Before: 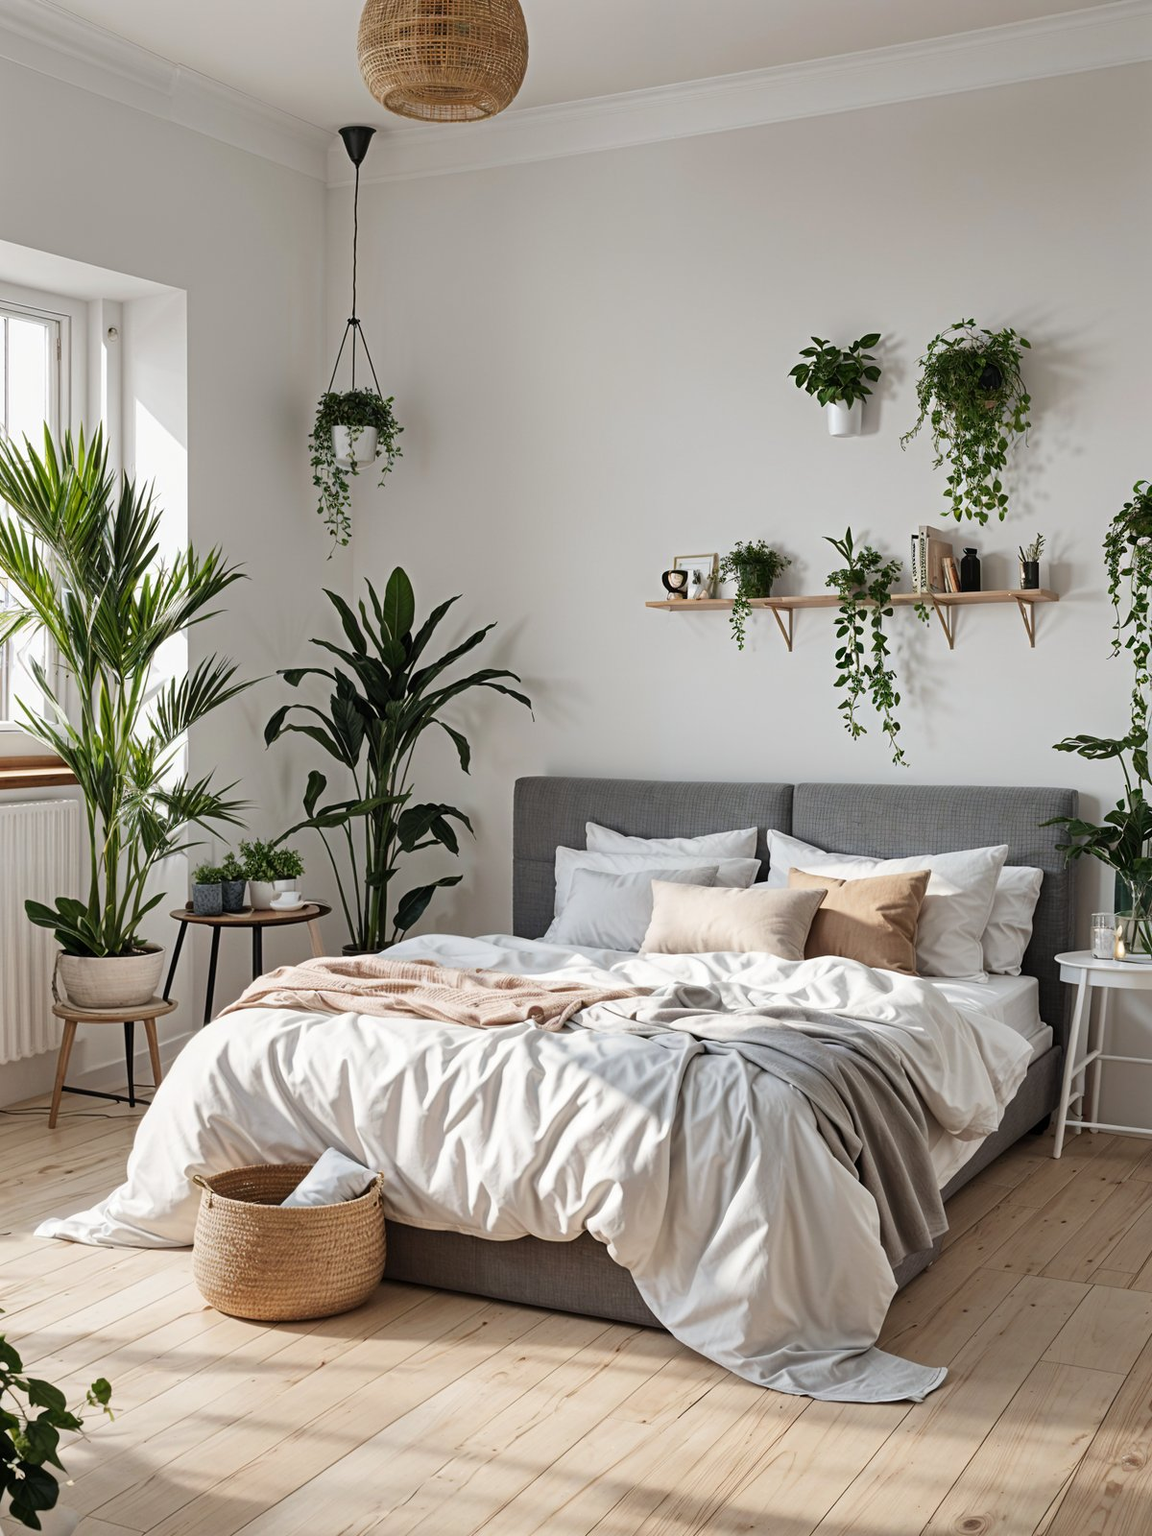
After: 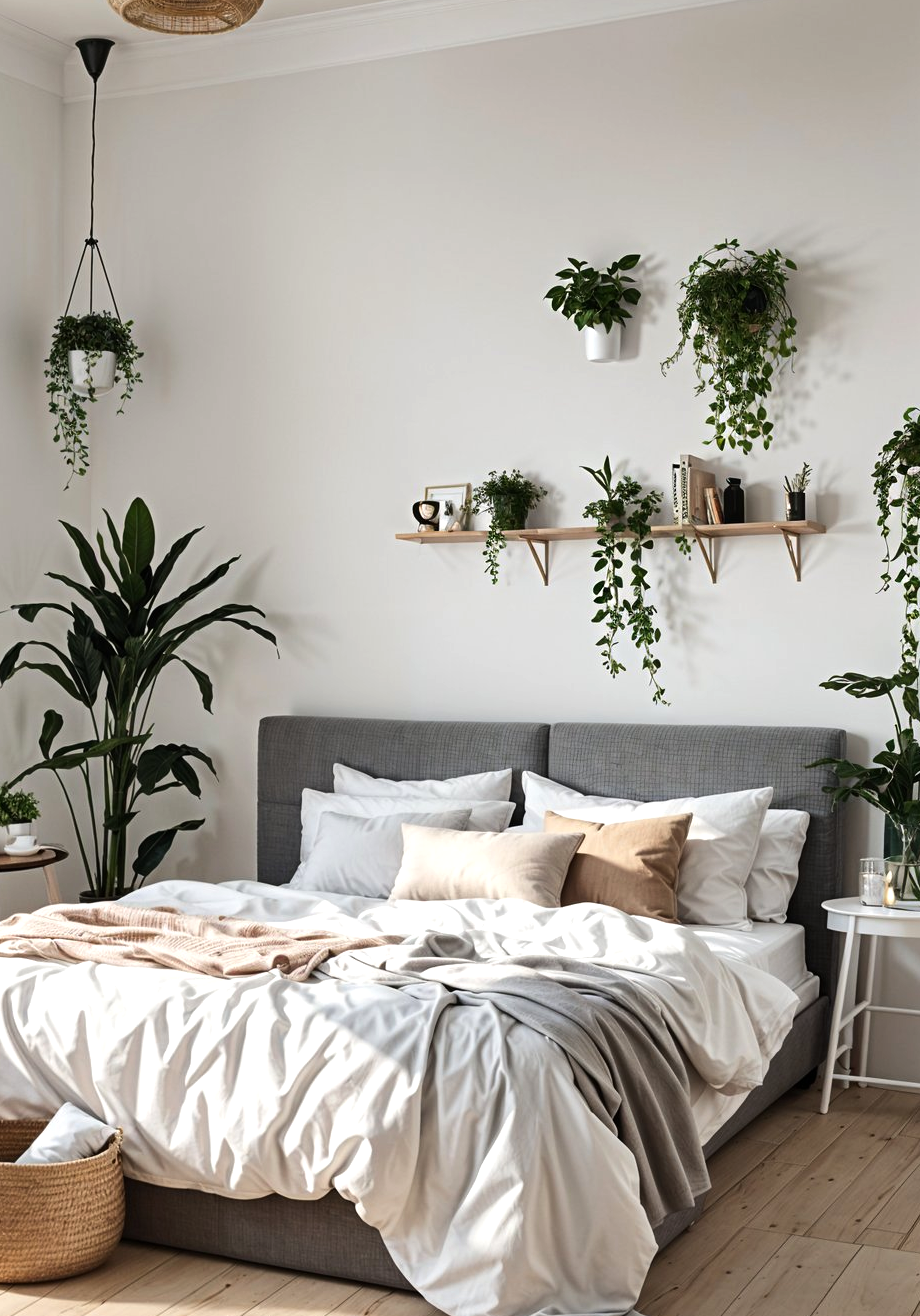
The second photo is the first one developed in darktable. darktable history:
crop: left 23.095%, top 5.827%, bottom 11.854%
tone equalizer: -8 EV -0.417 EV, -7 EV -0.389 EV, -6 EV -0.333 EV, -5 EV -0.222 EV, -3 EV 0.222 EV, -2 EV 0.333 EV, -1 EV 0.389 EV, +0 EV 0.417 EV, edges refinement/feathering 500, mask exposure compensation -1.57 EV, preserve details no
